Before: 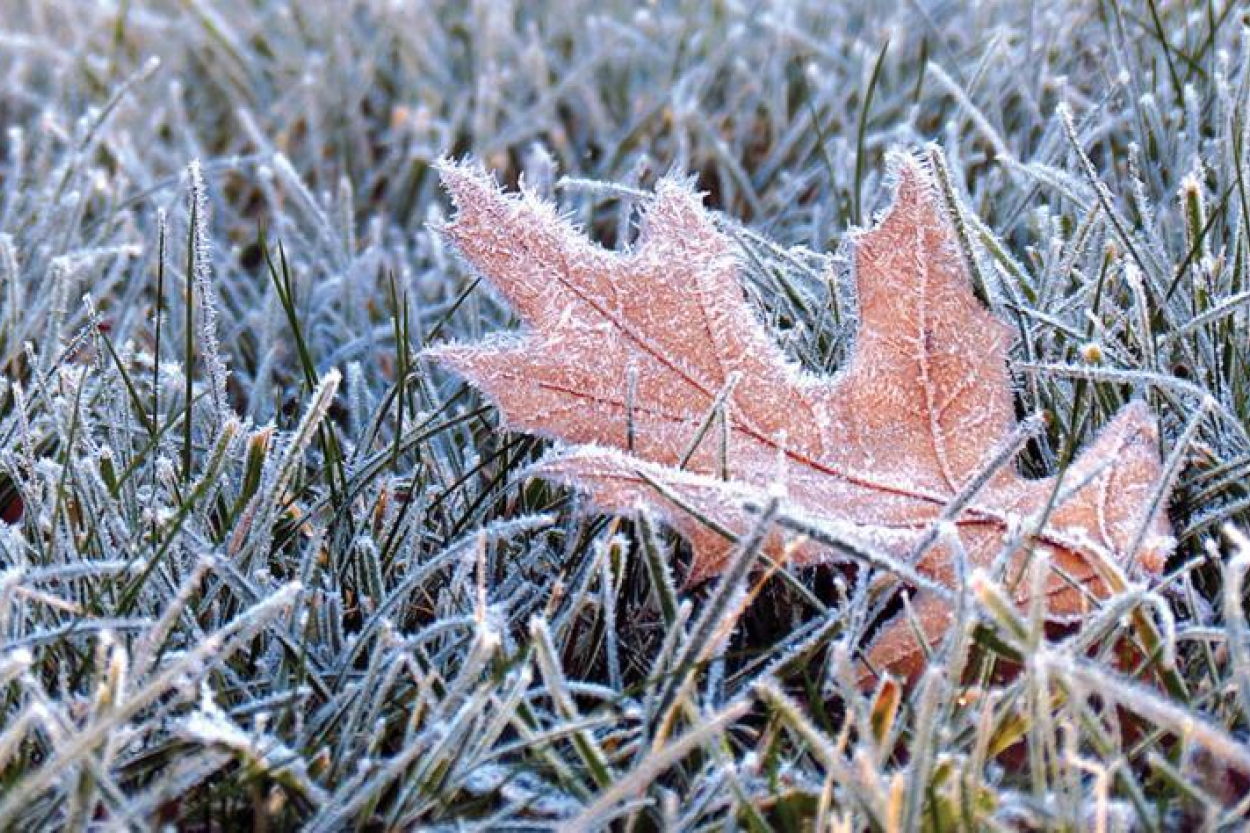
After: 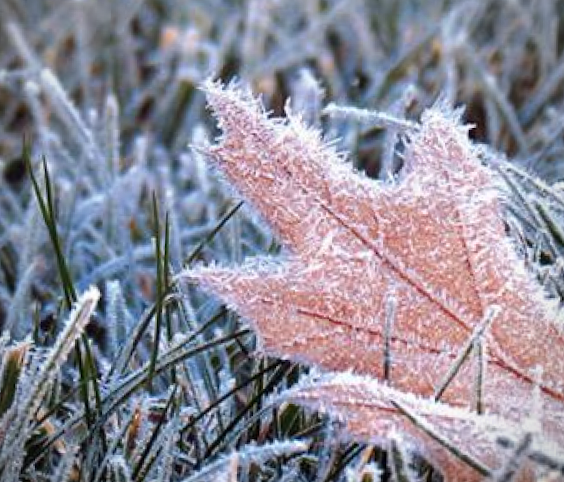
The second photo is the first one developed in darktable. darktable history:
vignetting: fall-off radius 60.92%
rotate and perspective: rotation 2.27°, automatic cropping off
crop: left 20.248%, top 10.86%, right 35.675%, bottom 34.321%
